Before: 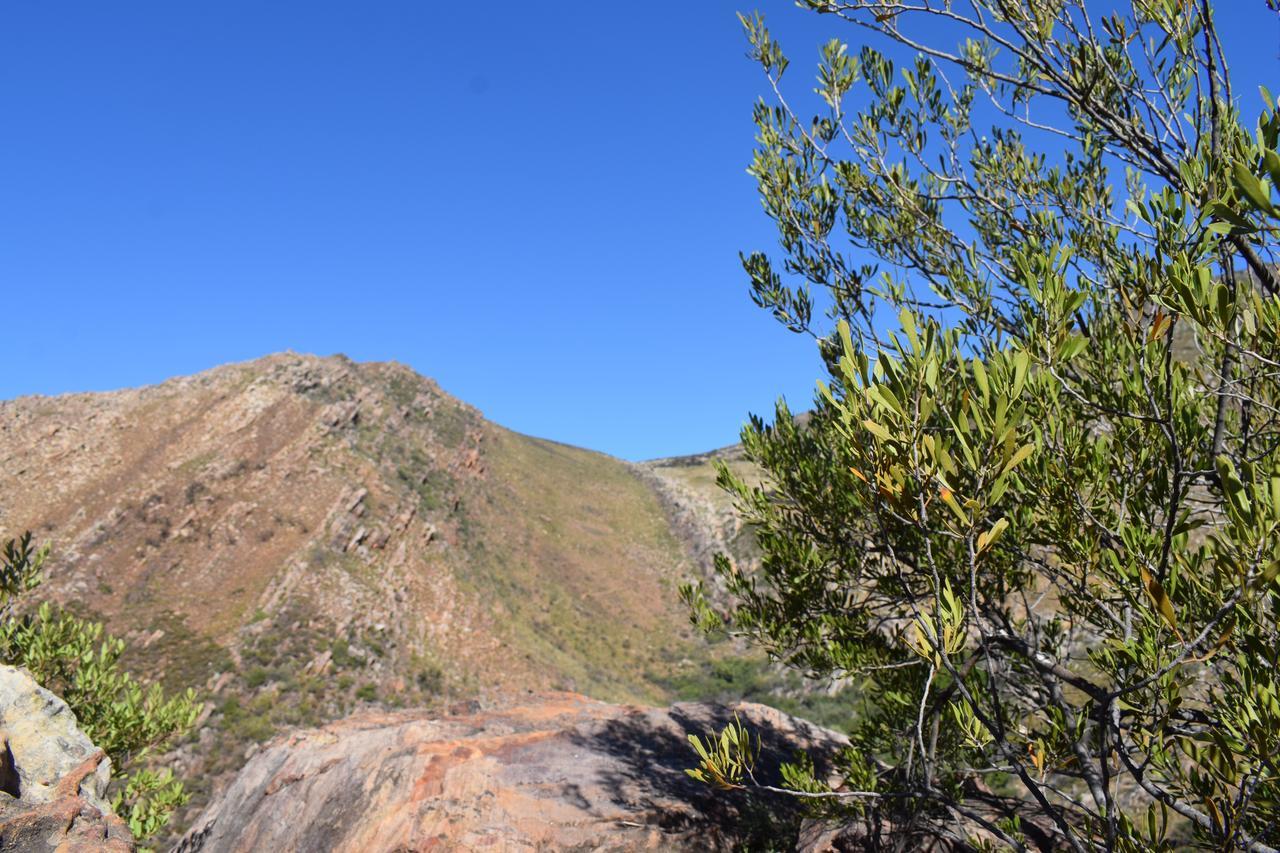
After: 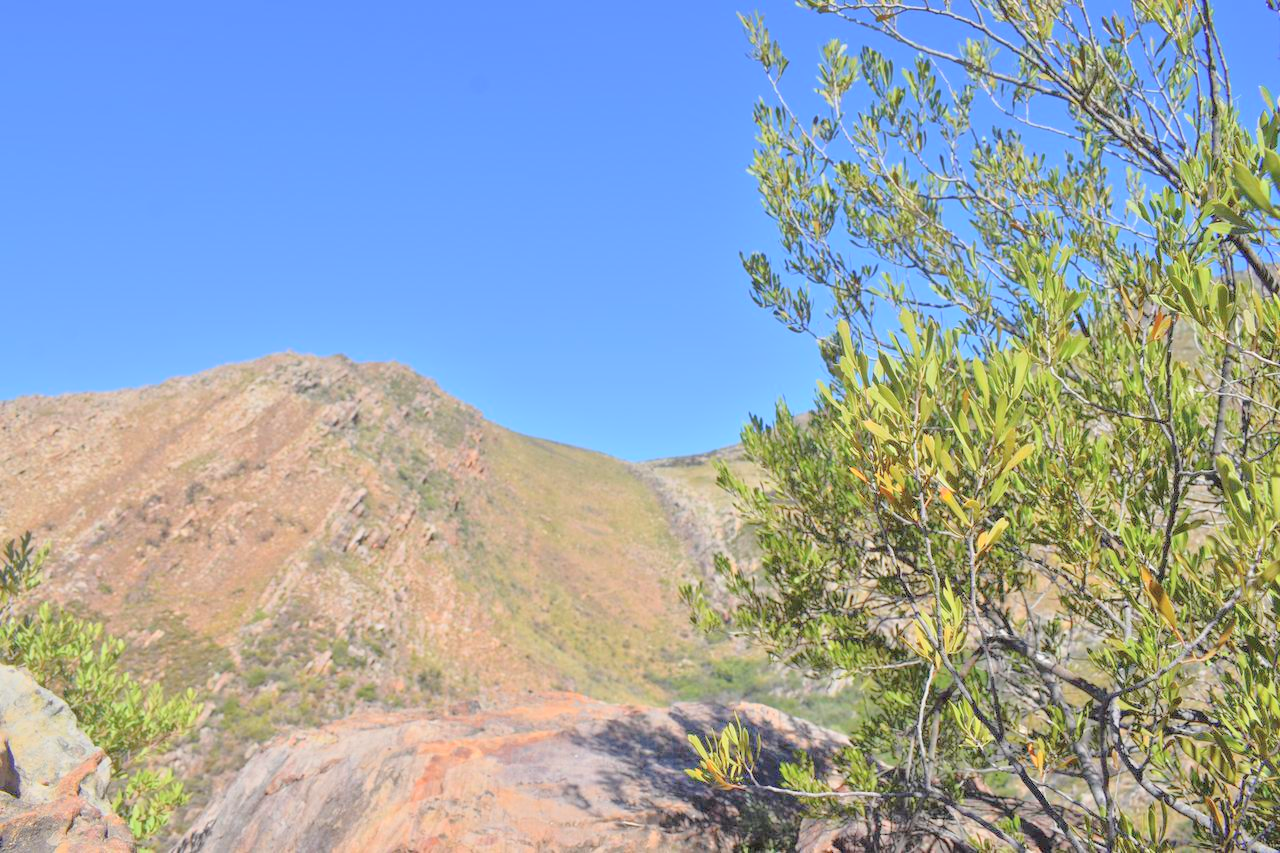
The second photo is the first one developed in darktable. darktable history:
global tonemap: drago (0.7, 100)
tone equalizer: -8 EV 2 EV, -7 EV 2 EV, -6 EV 2 EV, -5 EV 2 EV, -4 EV 2 EV, -3 EV 1.5 EV, -2 EV 1 EV, -1 EV 0.5 EV
